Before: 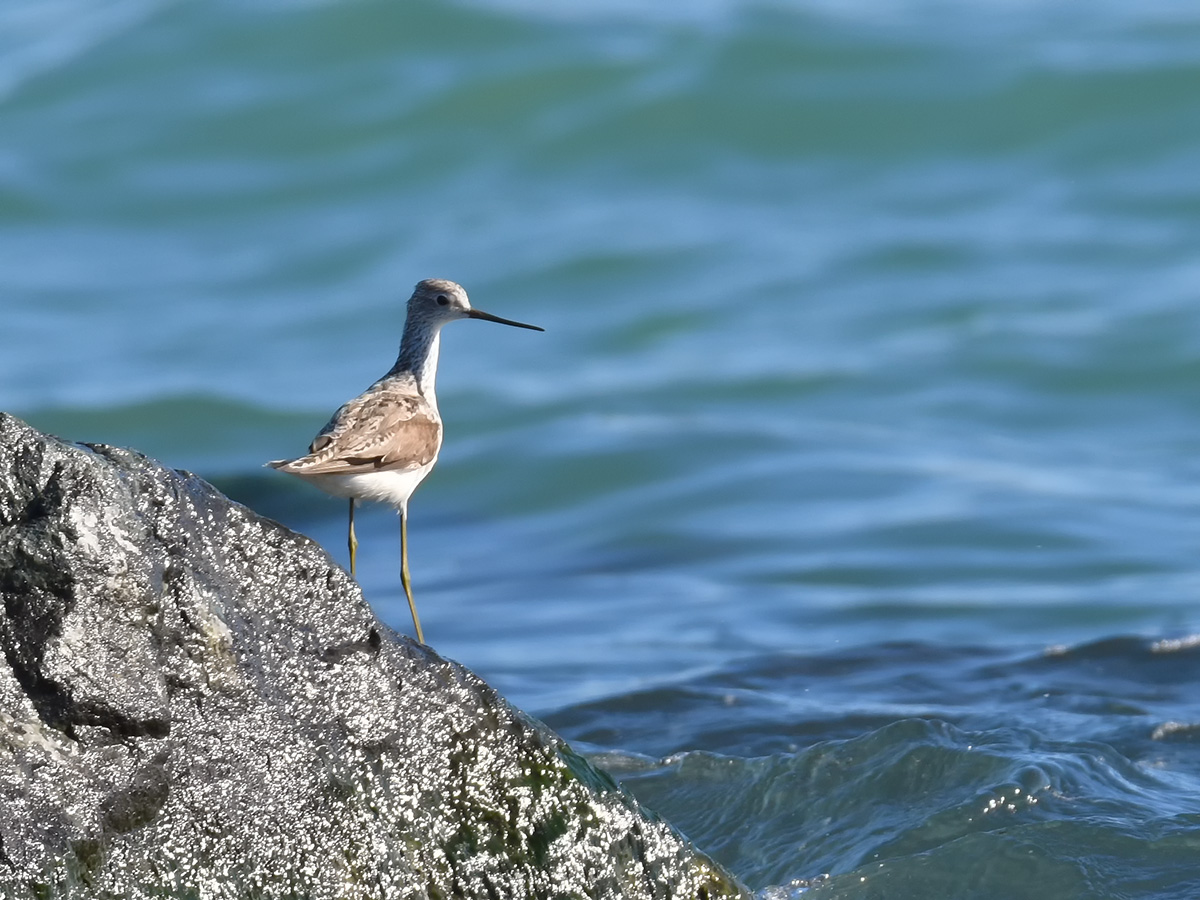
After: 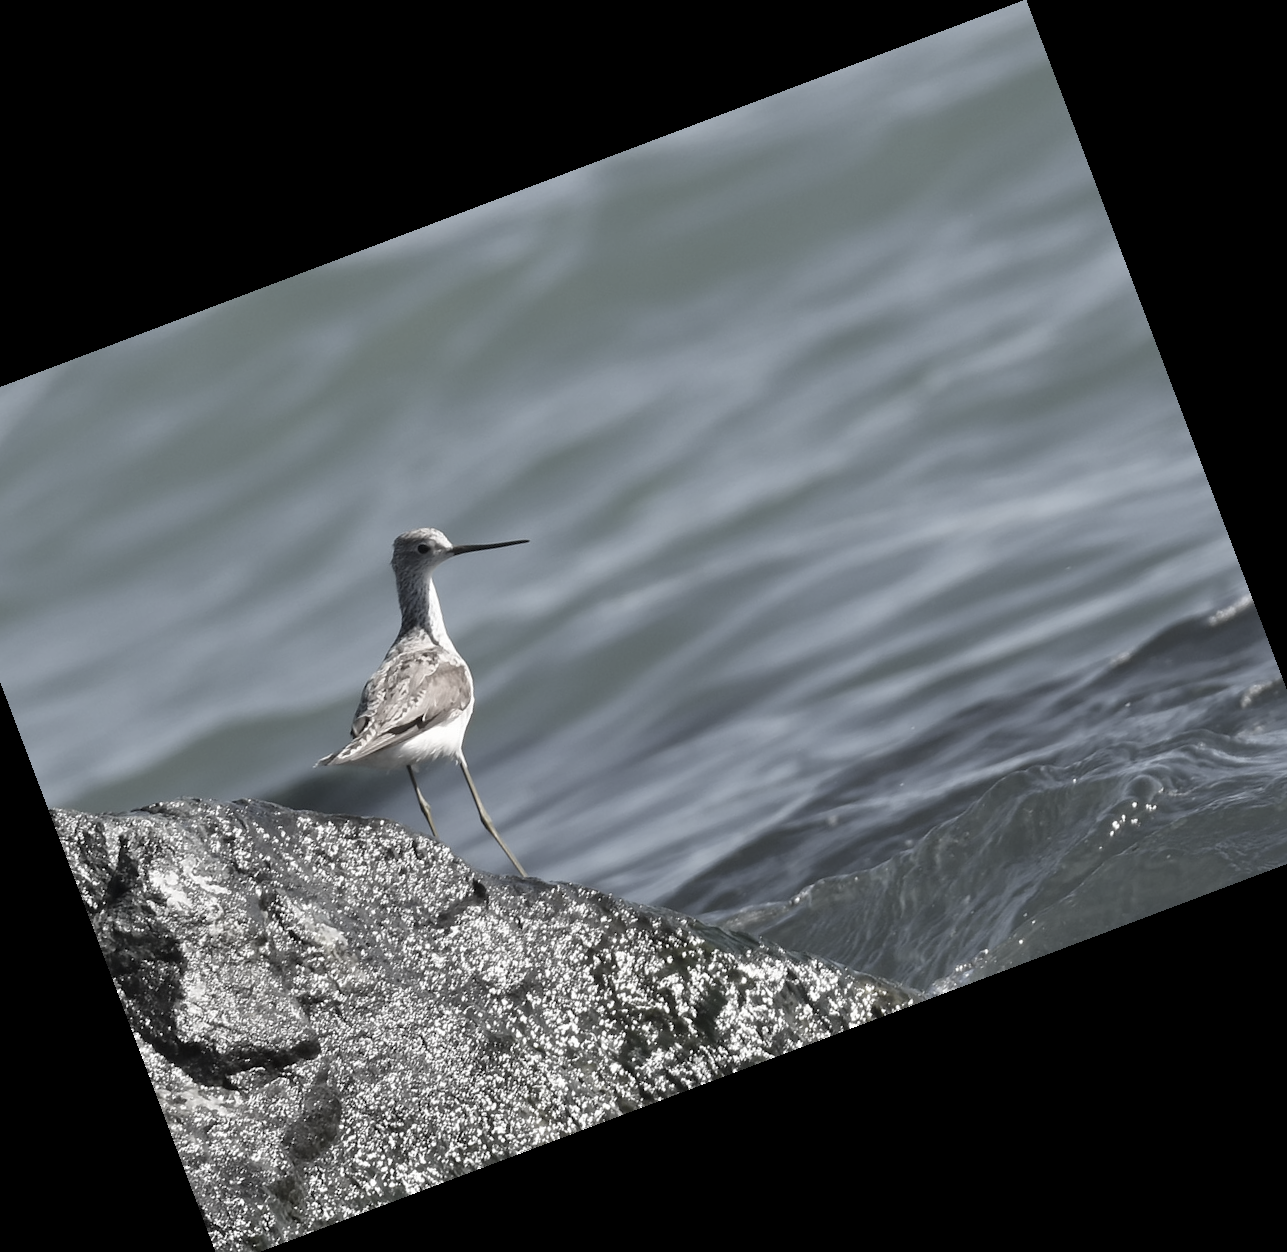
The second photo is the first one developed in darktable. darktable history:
color correction: highlights b* -0.047, saturation 0.213
crop and rotate: angle 20.7°, left 6.717%, right 3.892%, bottom 1.068%
contrast brightness saturation: contrast 0.04, saturation 0.165
